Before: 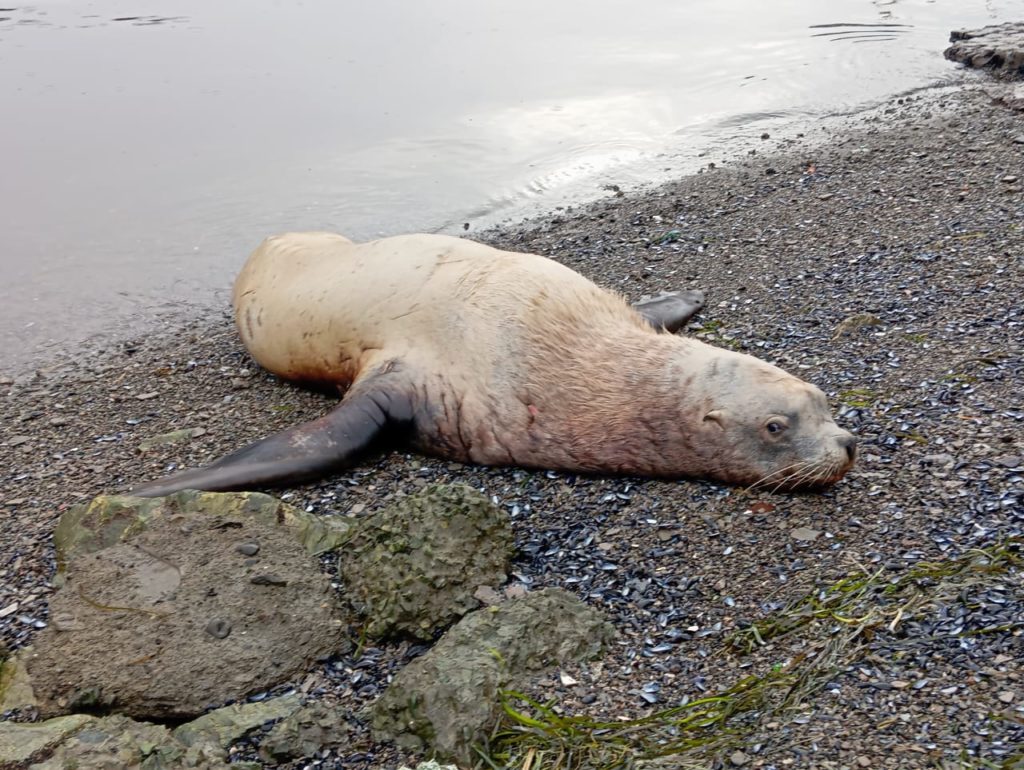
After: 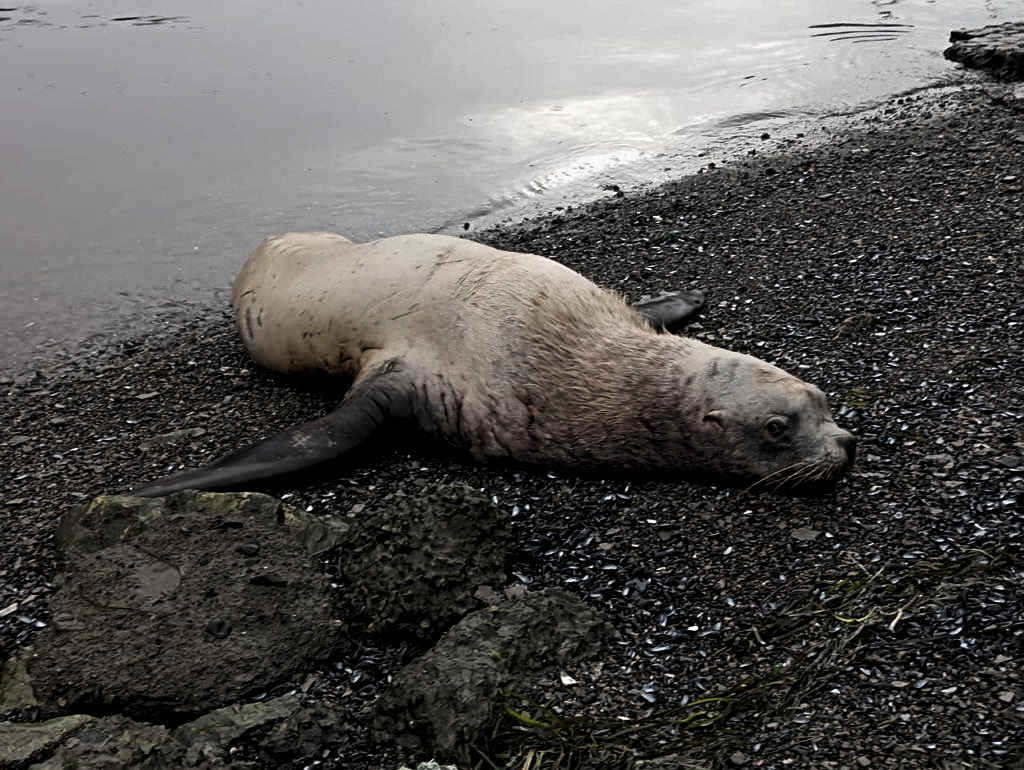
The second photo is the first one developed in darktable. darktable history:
sharpen: amount 0.2
levels: mode automatic, black 8.58%, gray 59.42%, levels [0, 0.445, 1]
tone equalizer: on, module defaults
